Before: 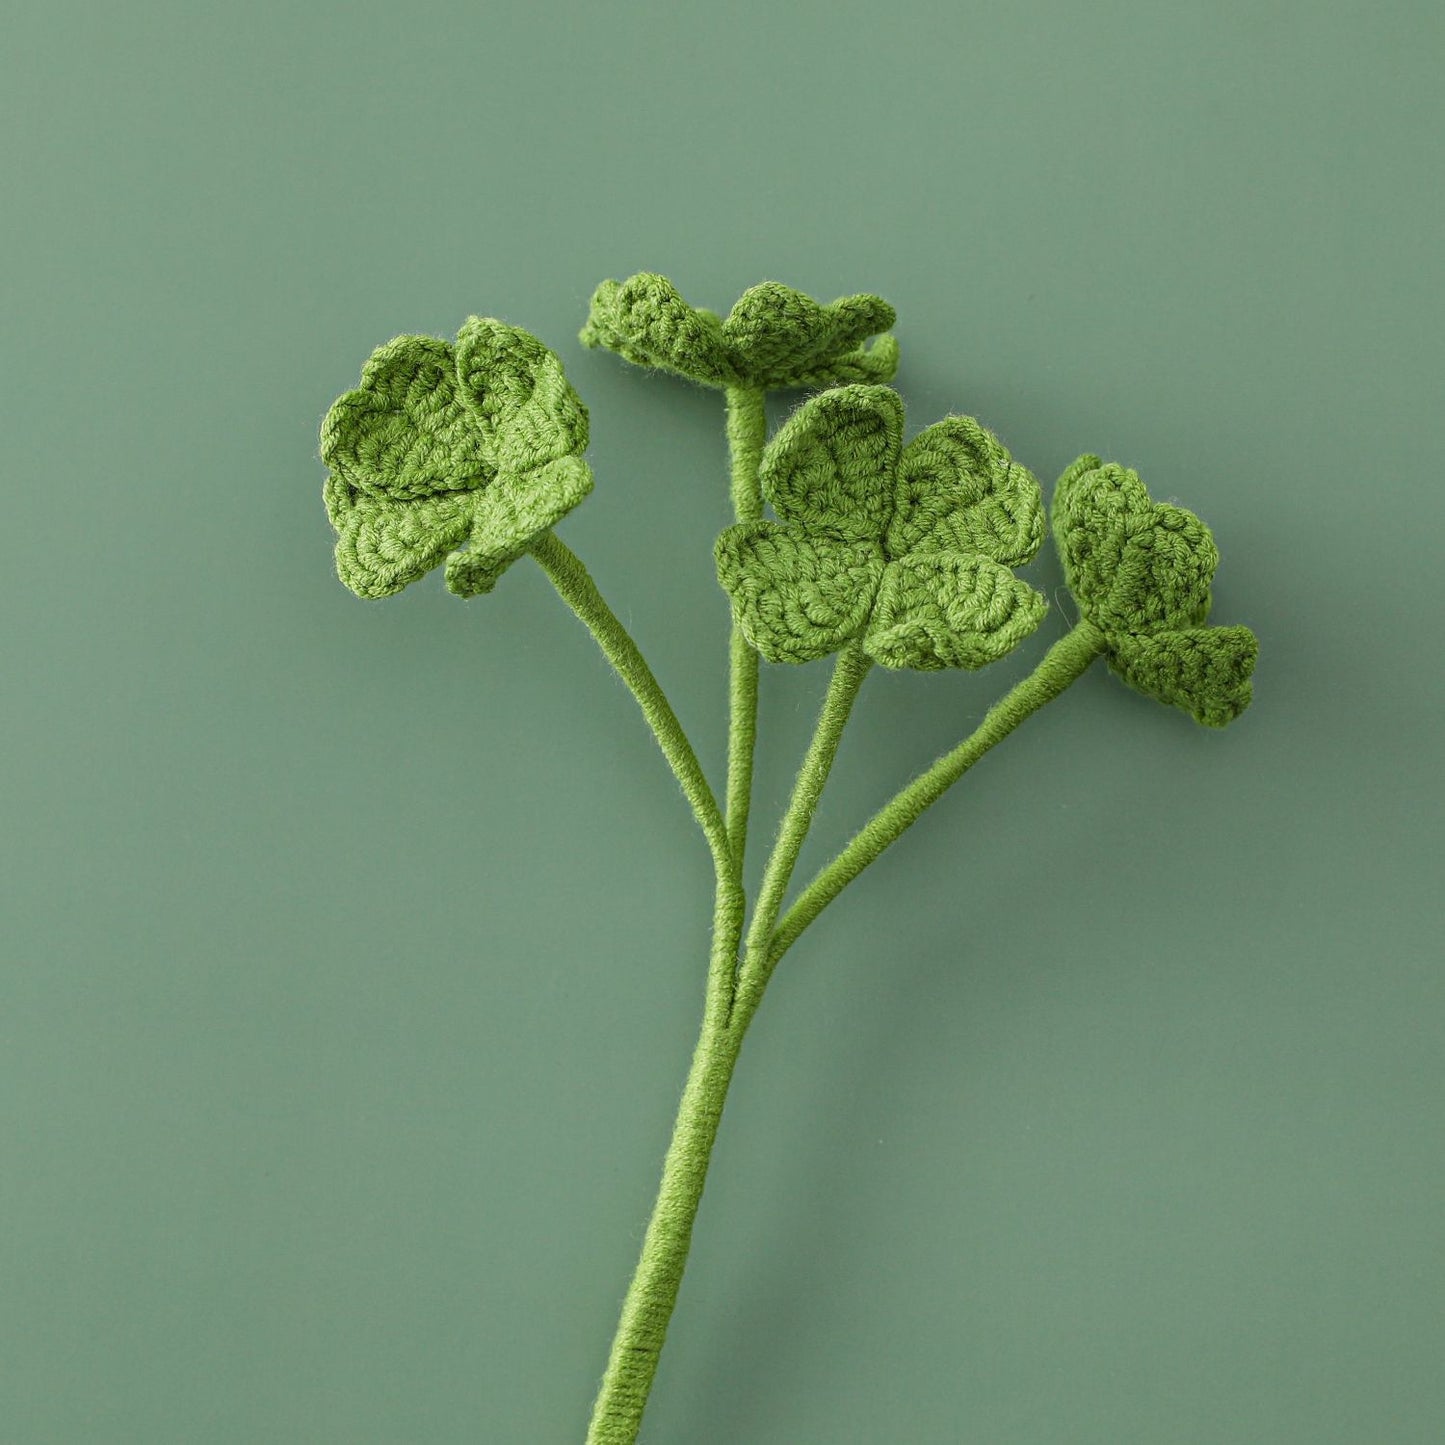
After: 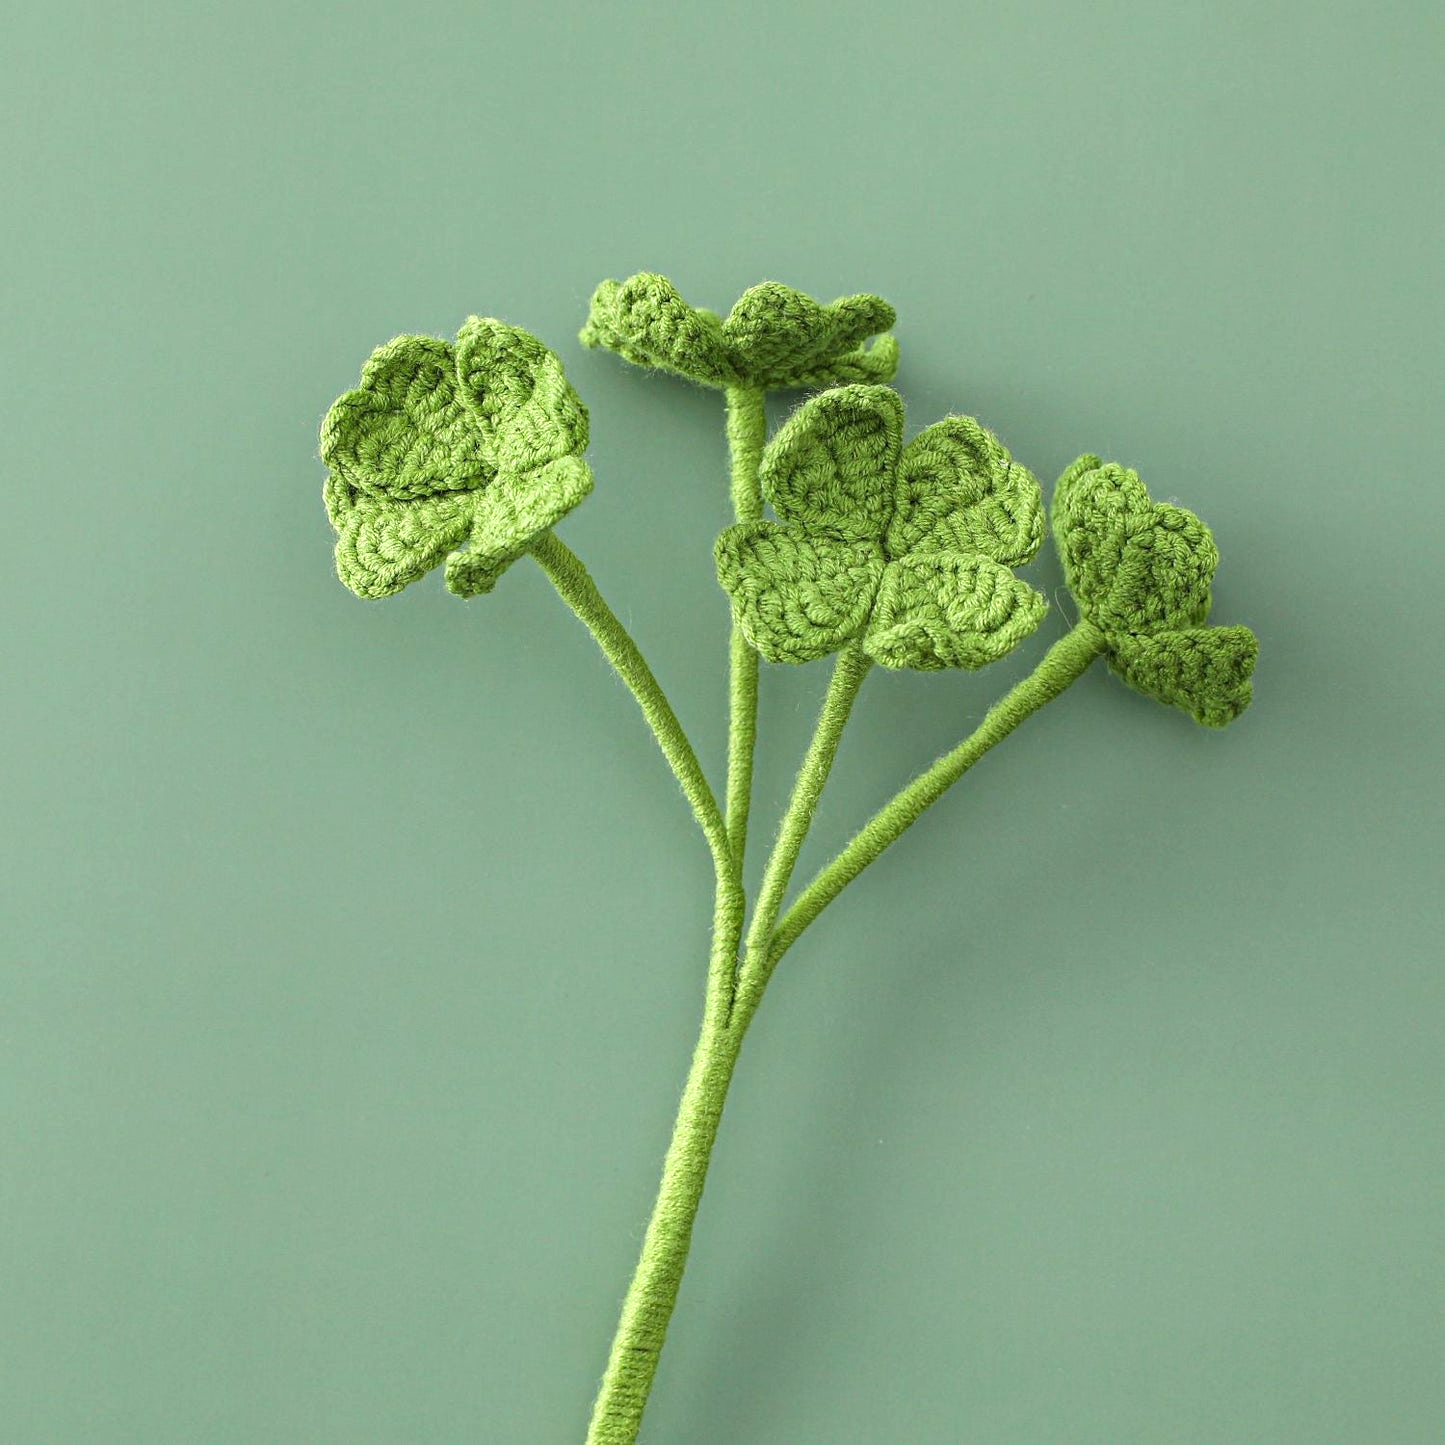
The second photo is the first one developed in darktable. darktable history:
sharpen: radius 5.309, amount 0.315, threshold 26.207
exposure: exposure 0.567 EV, compensate exposure bias true, compensate highlight preservation false
